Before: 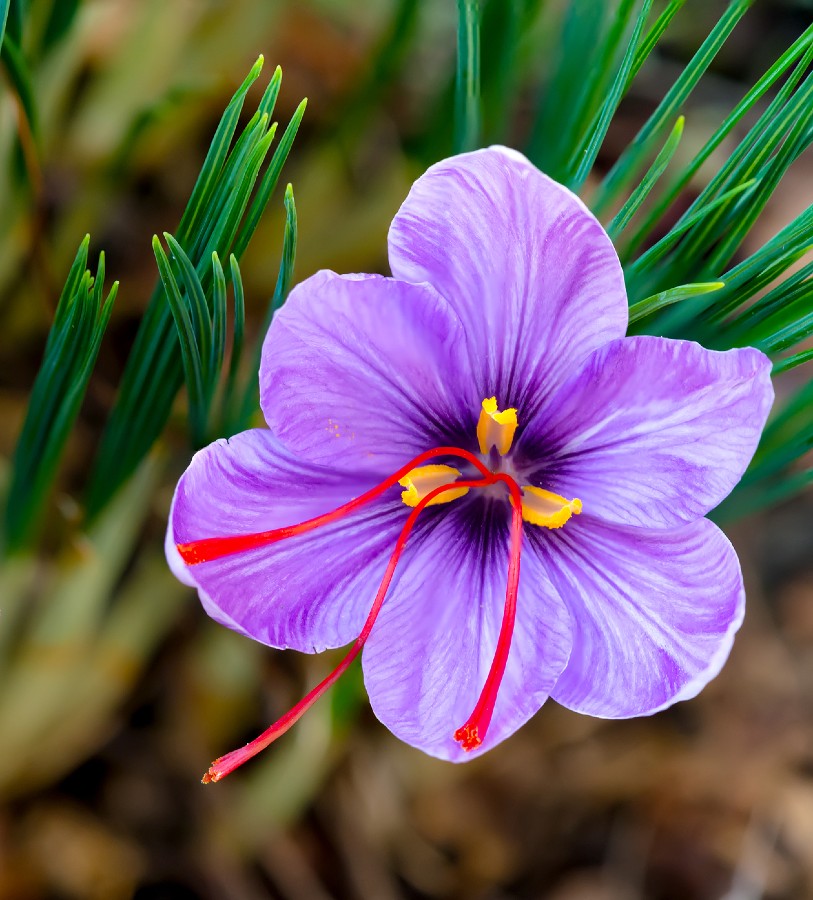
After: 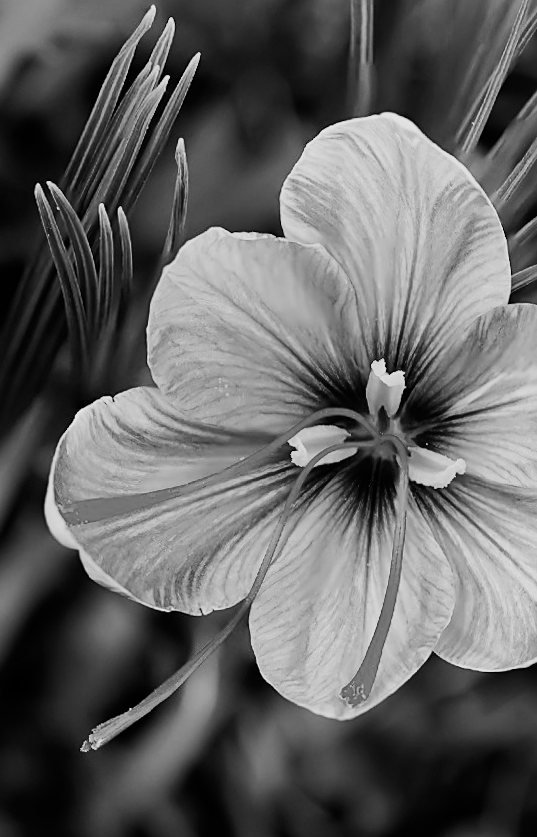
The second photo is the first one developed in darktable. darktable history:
sharpen: on, module defaults
tone curve: curves: ch0 [(0, 0) (0.339, 0.306) (0.687, 0.706) (1, 1)], color space Lab, linked channels, preserve colors none
crop: left 16.899%, right 16.556%
rotate and perspective: rotation 0.679°, lens shift (horizontal) 0.136, crop left 0.009, crop right 0.991, crop top 0.078, crop bottom 0.95
white balance: emerald 1
sigmoid: contrast 1.6, skew -0.2, preserve hue 0%, red attenuation 0.1, red rotation 0.035, green attenuation 0.1, green rotation -0.017, blue attenuation 0.15, blue rotation -0.052, base primaries Rec2020
monochrome: on, module defaults
